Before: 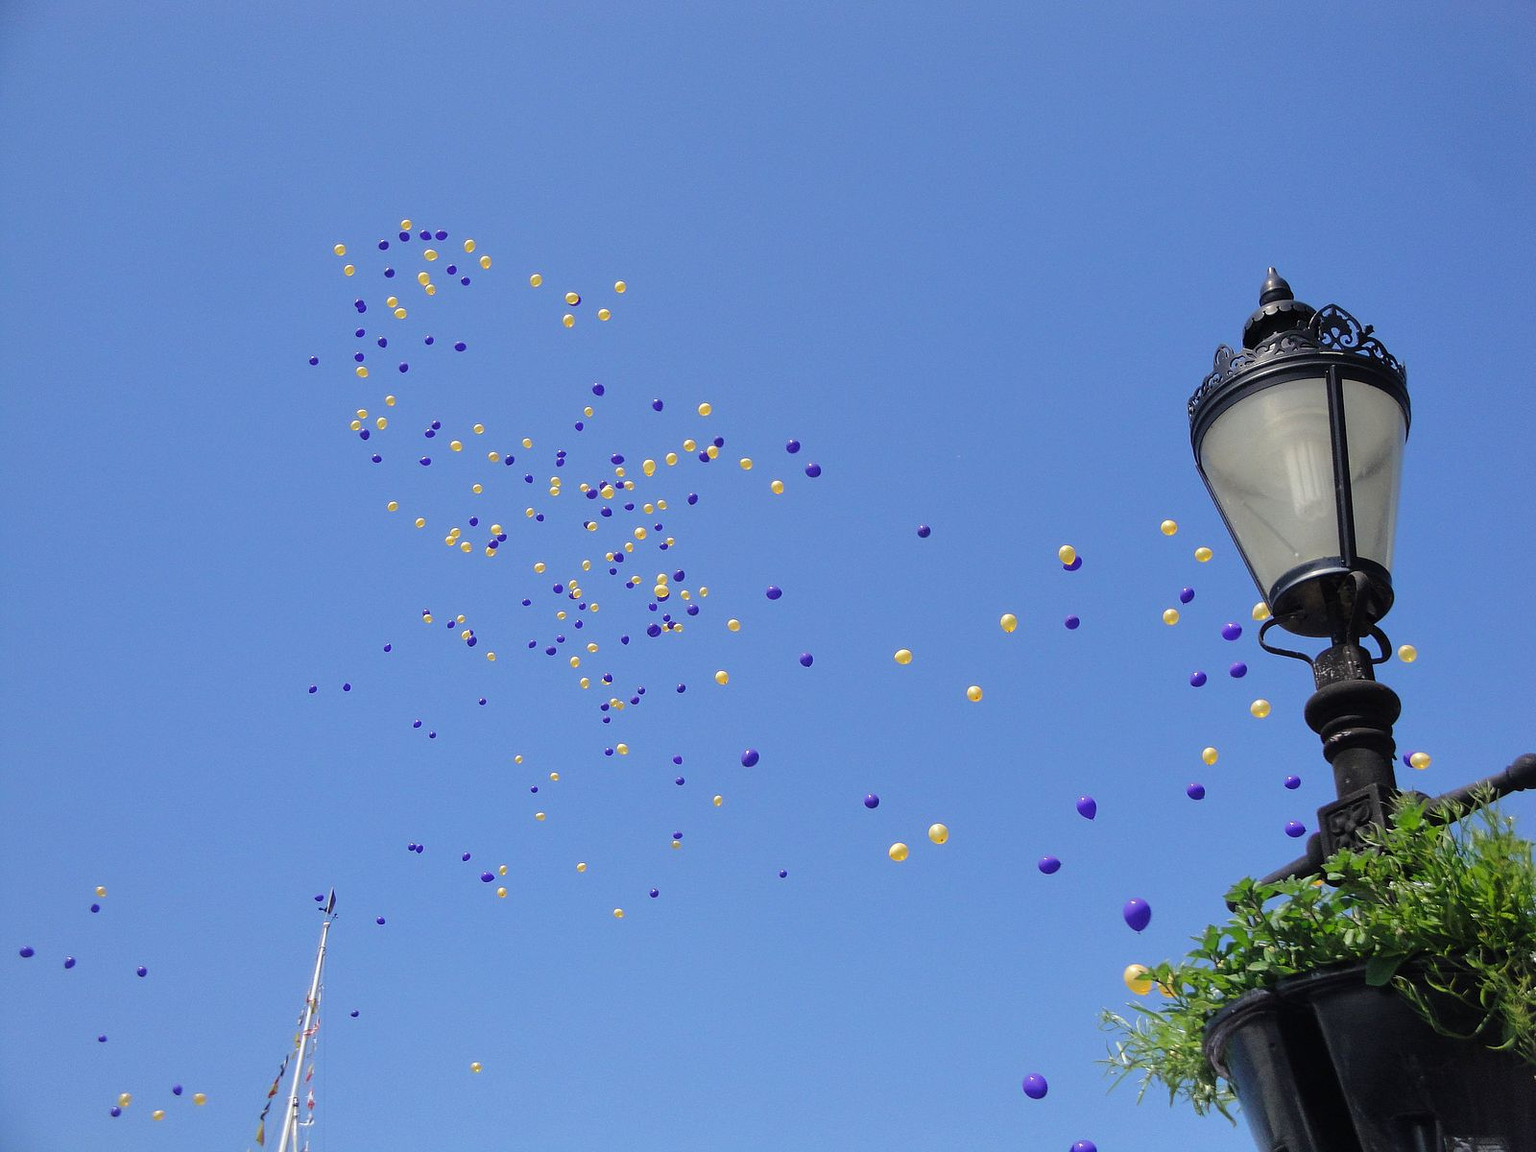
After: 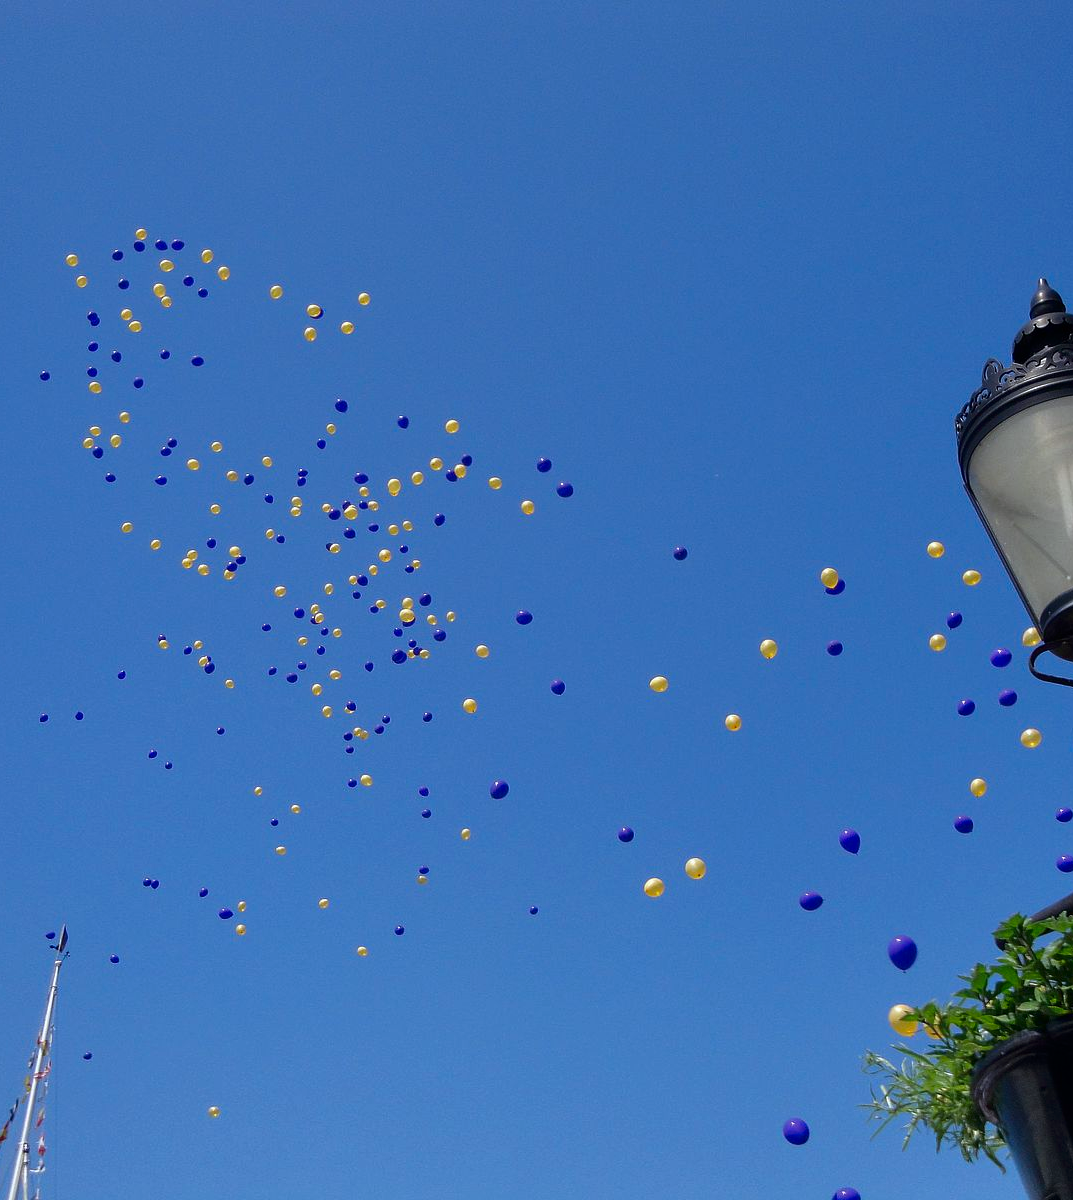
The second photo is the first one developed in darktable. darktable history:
crop and rotate: left 17.669%, right 15.207%
color correction: highlights a* -0.158, highlights b* -5.13, shadows a* -0.119, shadows b* -0.073
contrast brightness saturation: brightness -0.205, saturation 0.077
